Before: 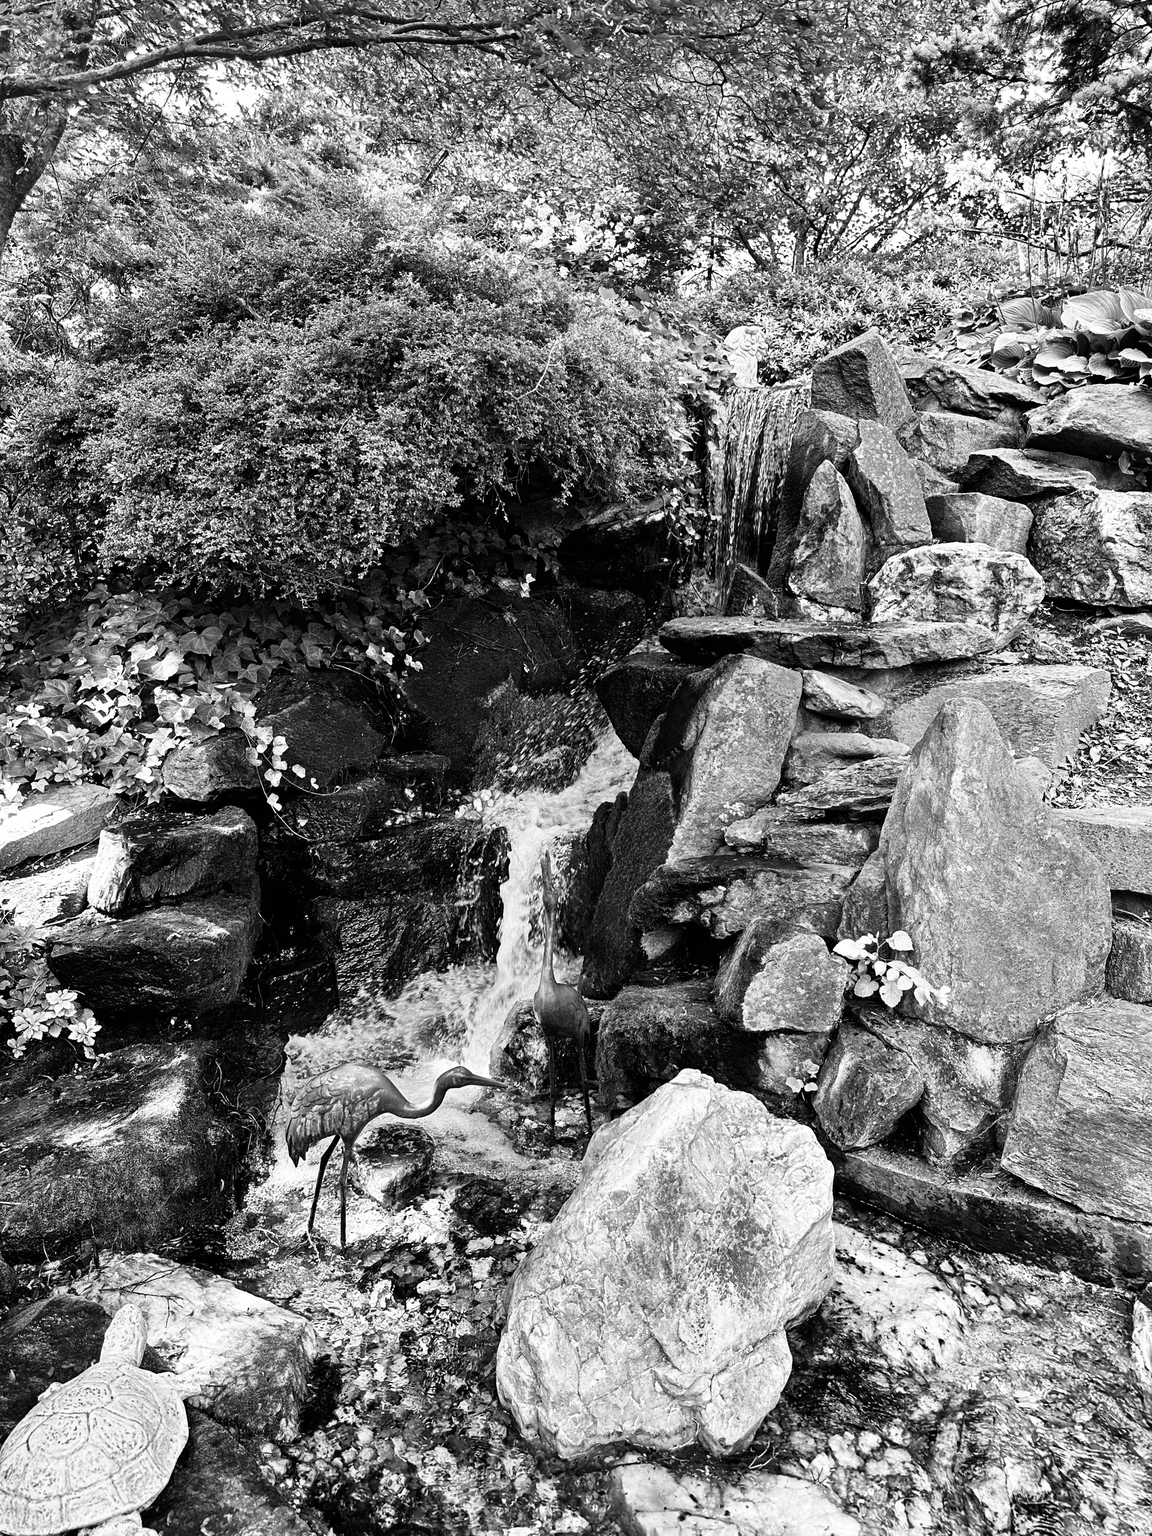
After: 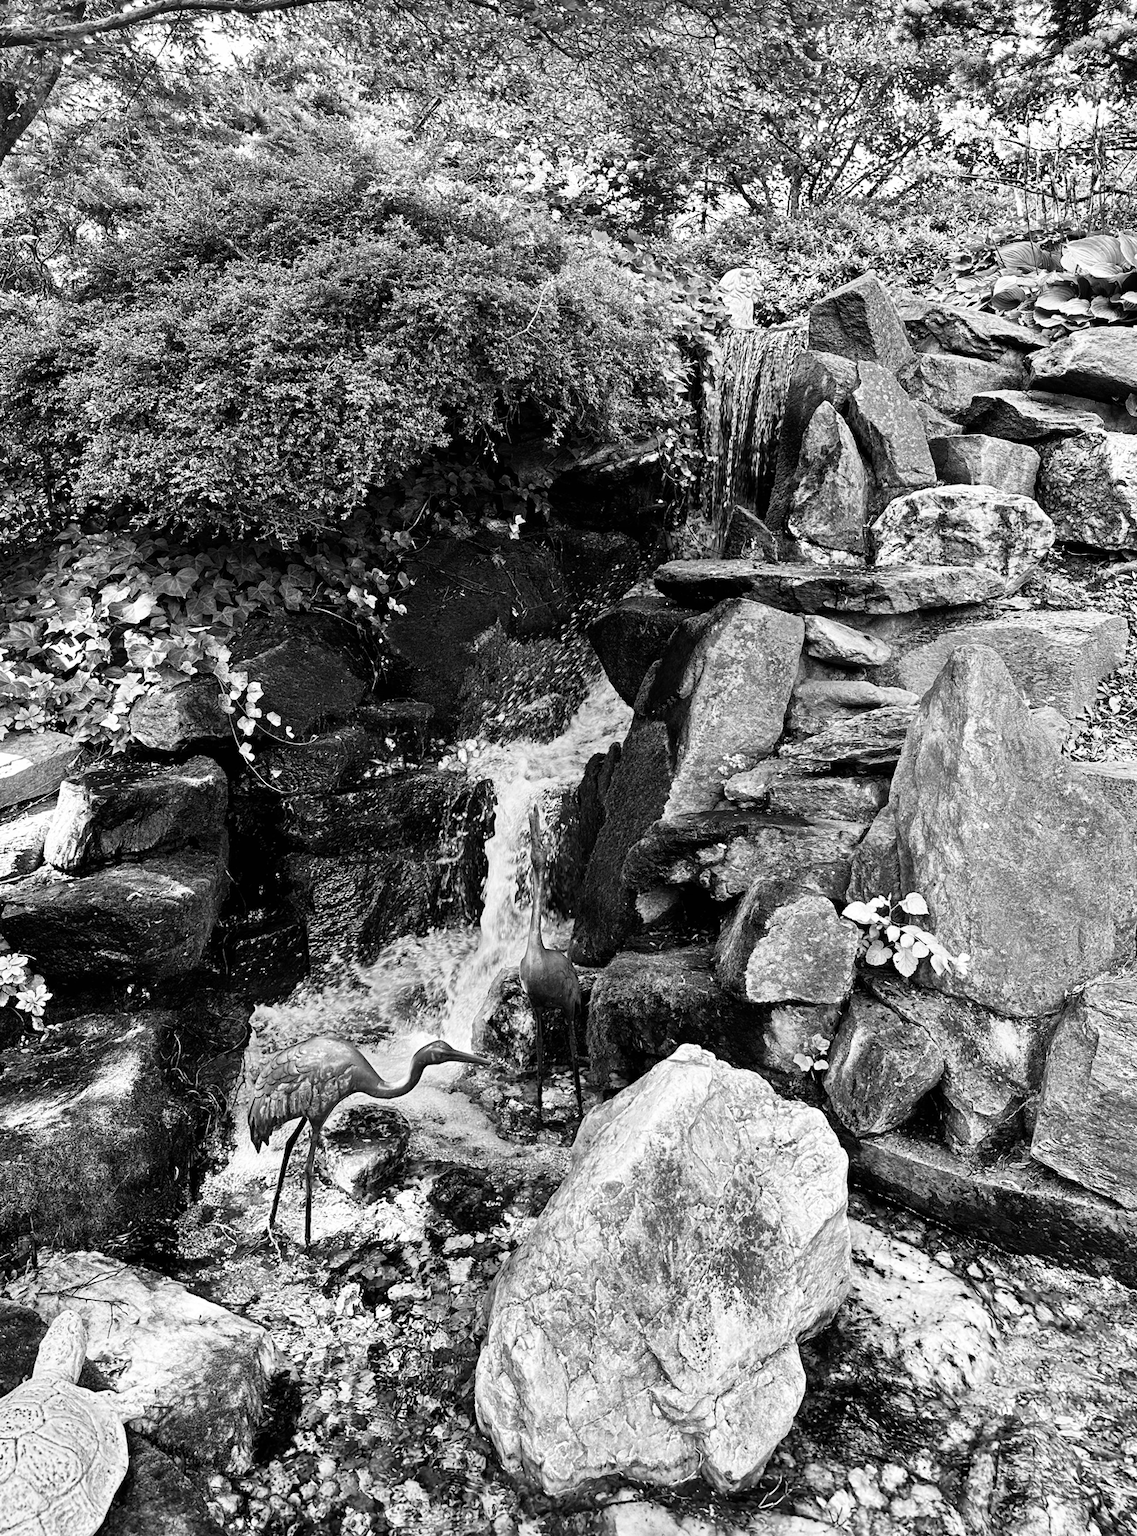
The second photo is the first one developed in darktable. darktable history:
rotate and perspective: rotation 0.215°, lens shift (vertical) -0.139, crop left 0.069, crop right 0.939, crop top 0.002, crop bottom 0.996
crop and rotate: top 2.479%, bottom 3.018%
shadows and highlights: shadows 5, soften with gaussian
